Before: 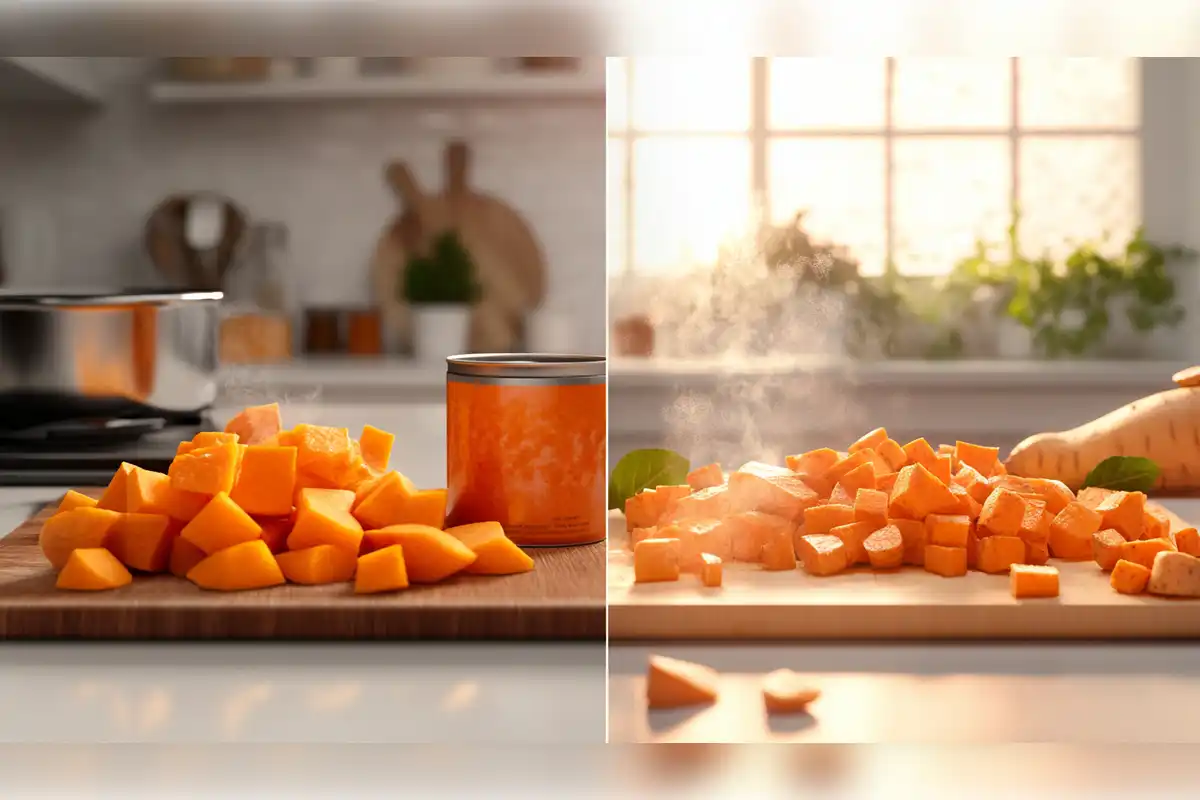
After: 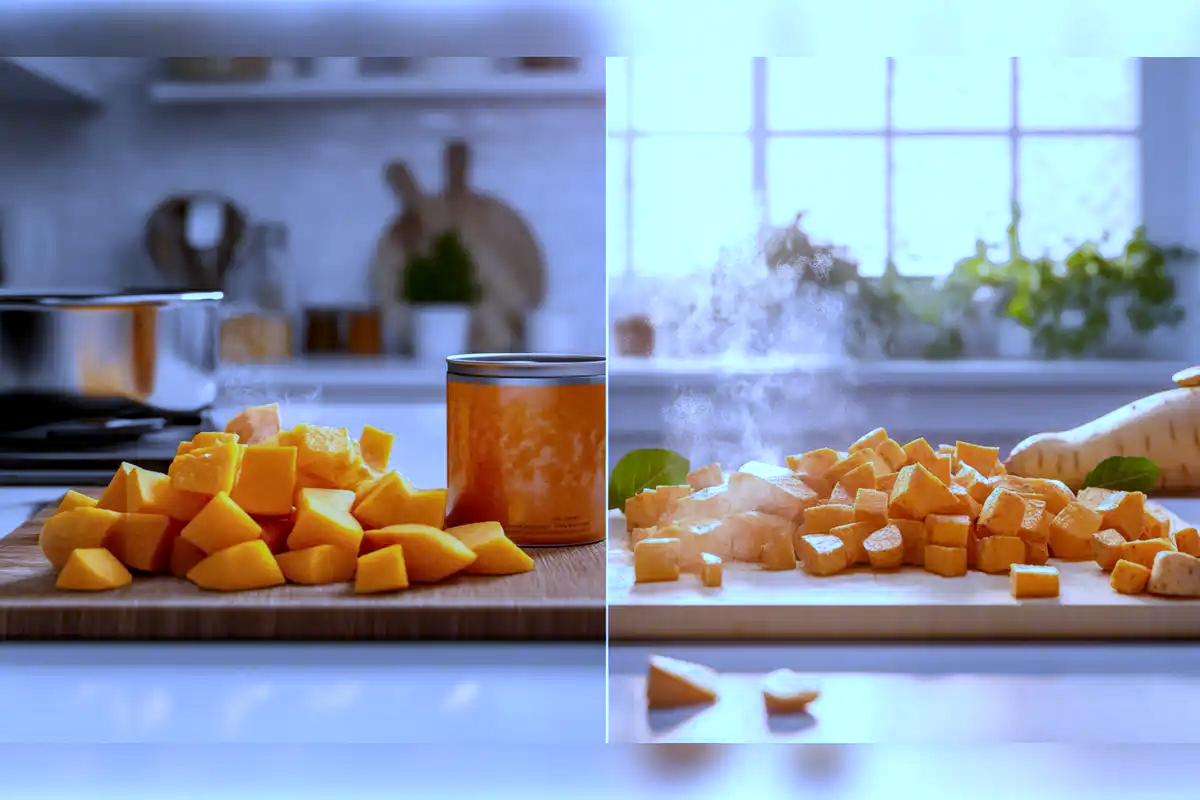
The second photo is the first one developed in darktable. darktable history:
color zones: curves: ch0 [(0.25, 0.5) (0.636, 0.25) (0.75, 0.5)]
local contrast: highlights 55%, shadows 52%, detail 130%, midtone range 0.452
white balance: red 0.766, blue 1.537
